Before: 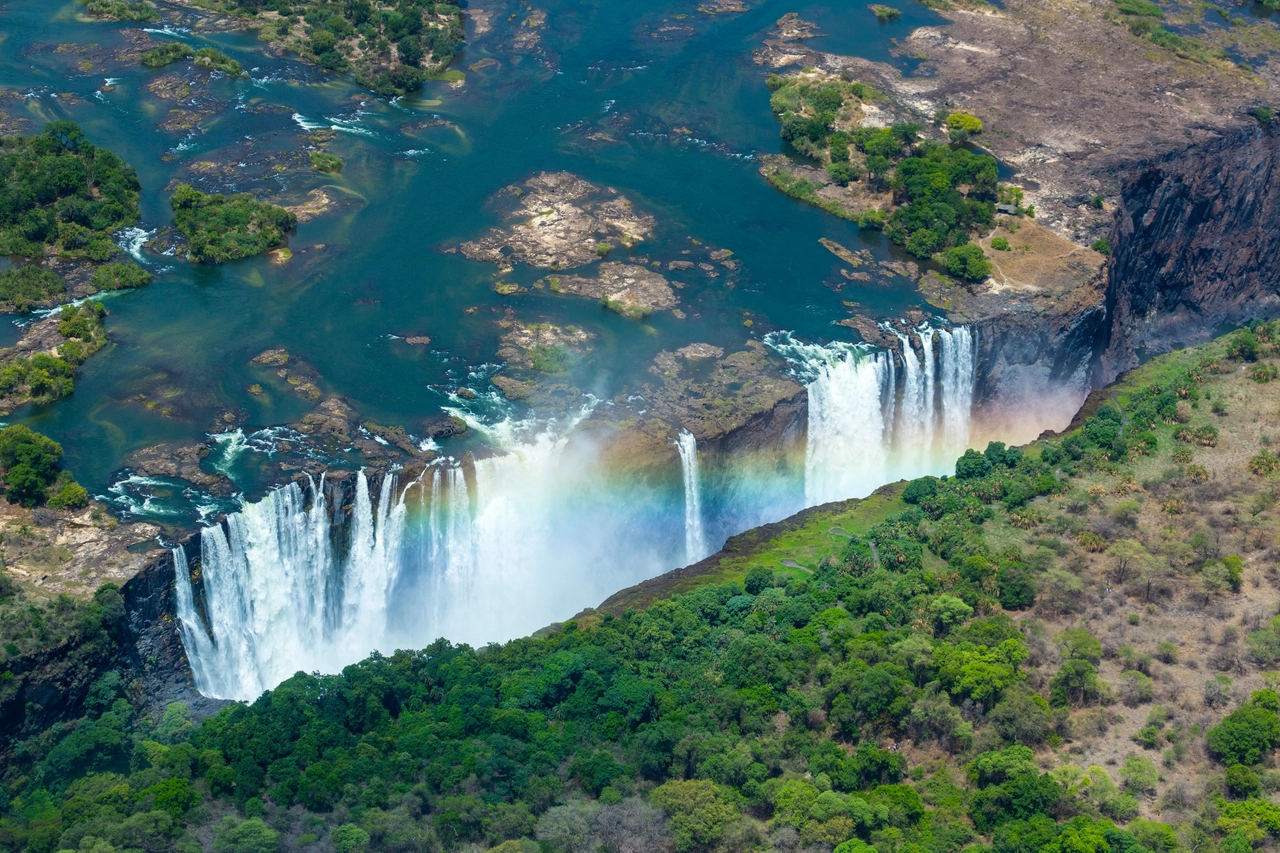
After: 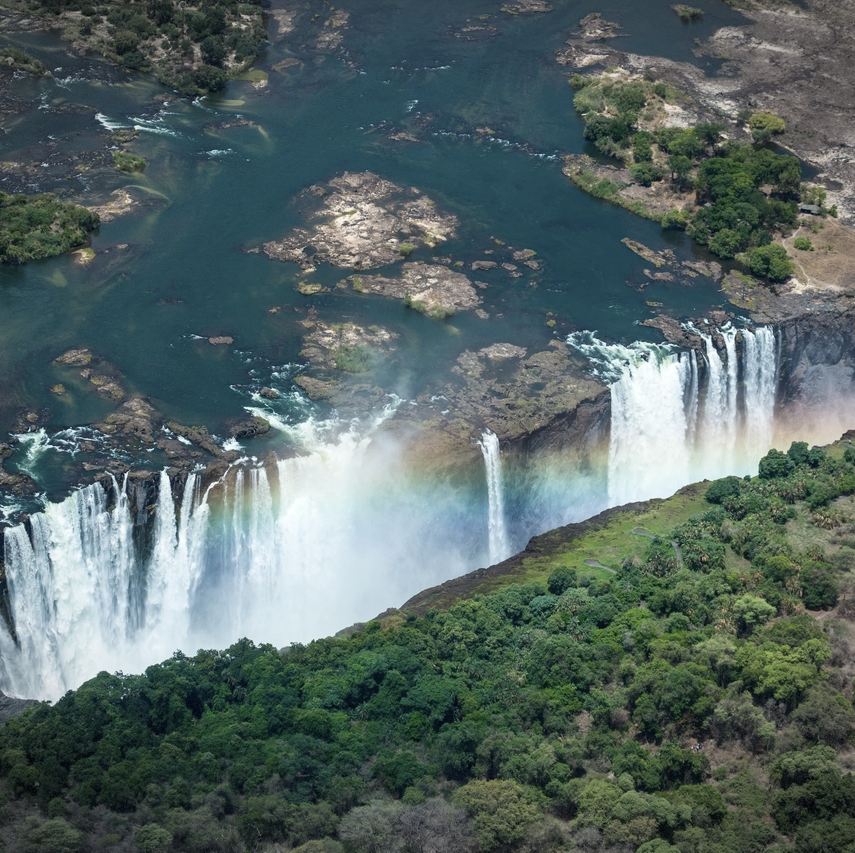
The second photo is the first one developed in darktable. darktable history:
vignetting: fall-off start 84.64%, fall-off radius 80.37%, width/height ratio 1.223, dithering 8-bit output, unbound false
crop: left 15.406%, right 17.748%
contrast brightness saturation: contrast 0.104, saturation -0.376
exposure: exposure -0.013 EV, compensate highlight preservation false
